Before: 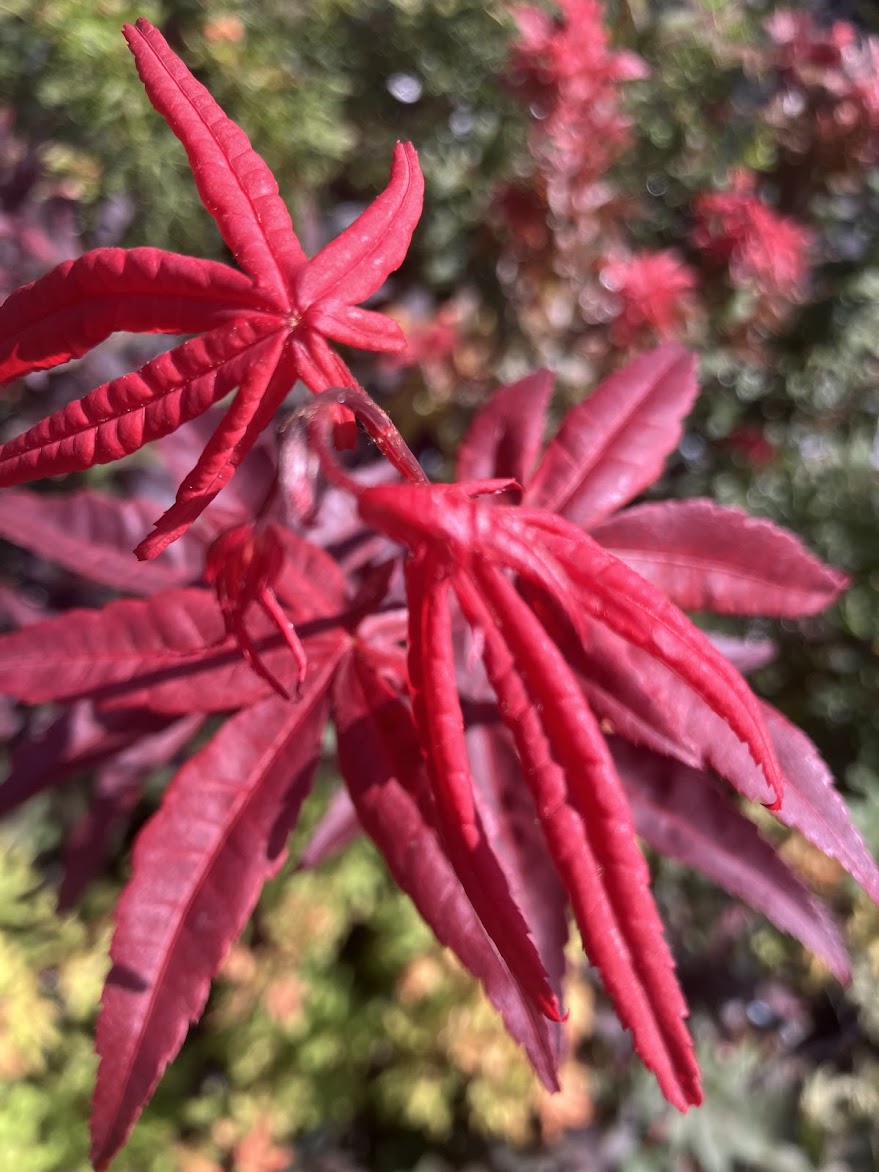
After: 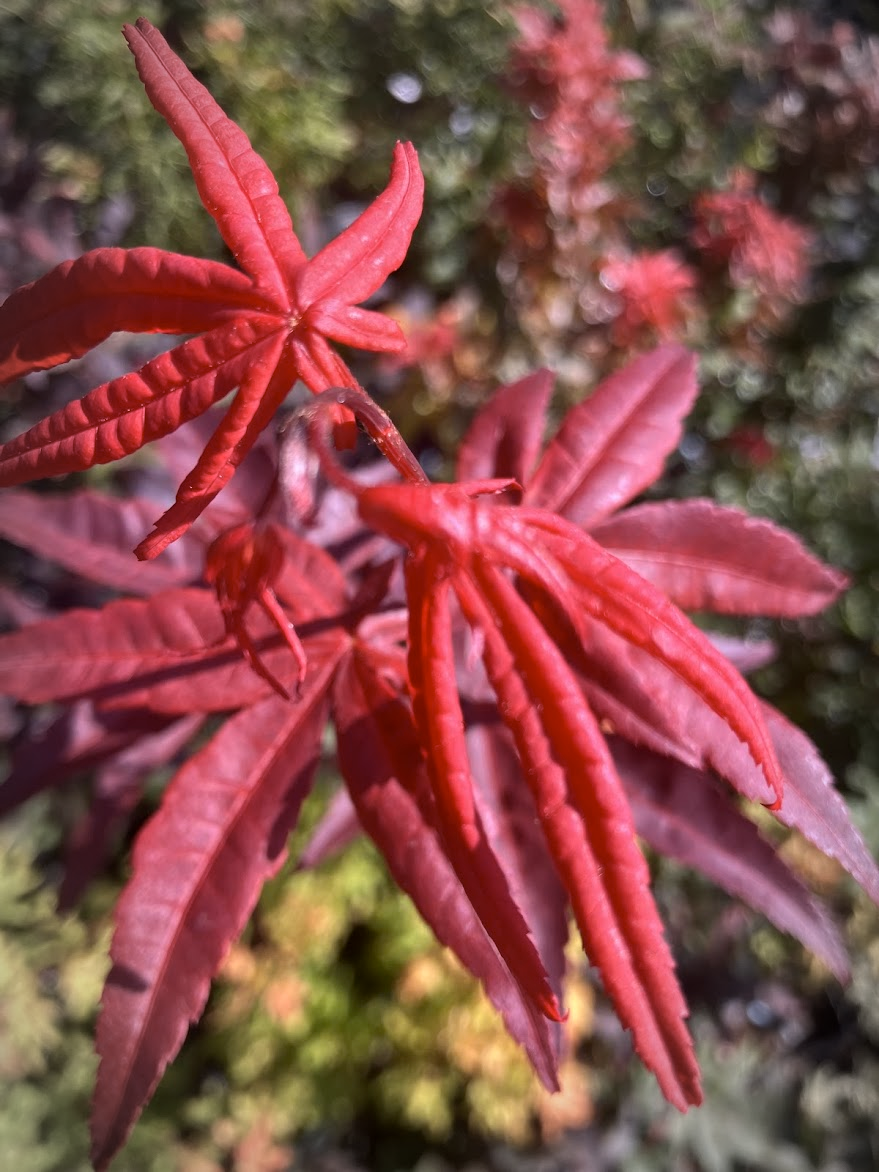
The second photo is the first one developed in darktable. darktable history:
color contrast: green-magenta contrast 0.8, blue-yellow contrast 1.1, unbound 0
vignetting: automatic ratio true
